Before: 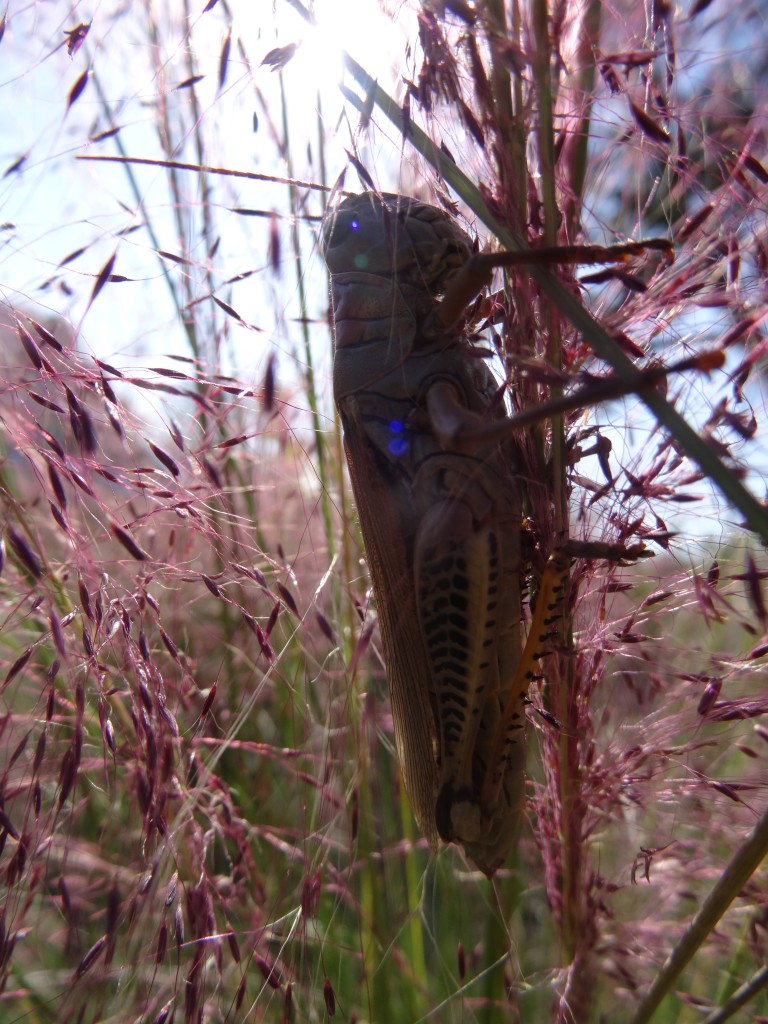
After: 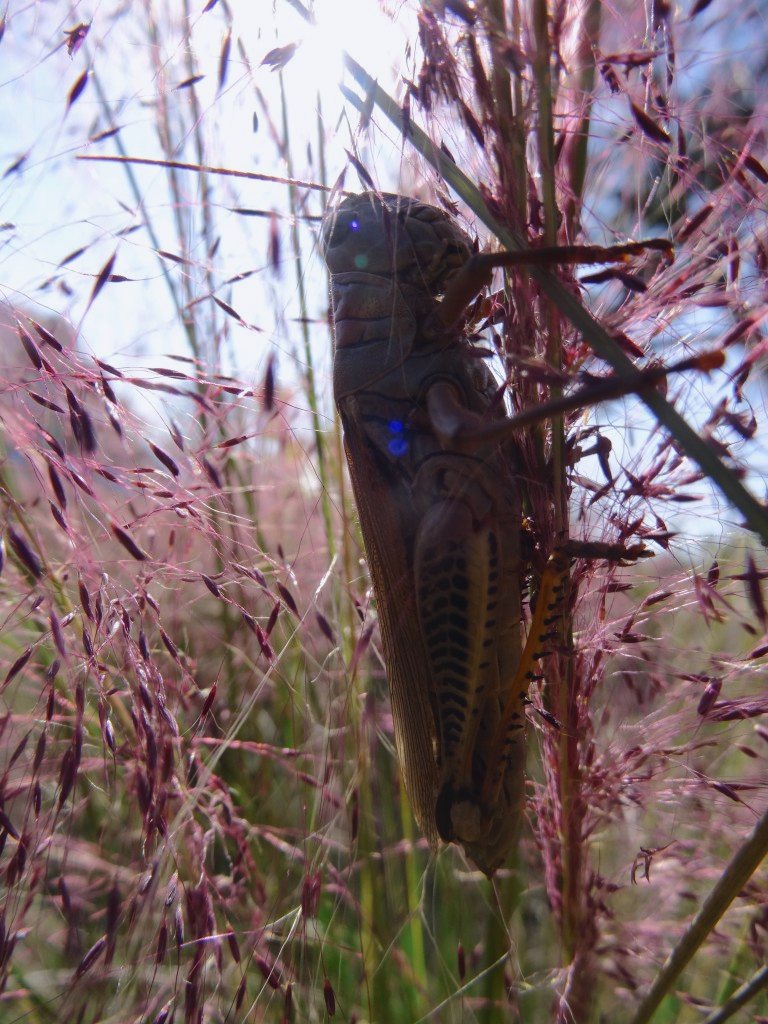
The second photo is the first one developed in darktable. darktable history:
tone curve: curves: ch0 [(0, 0.026) (0.175, 0.178) (0.463, 0.502) (0.796, 0.764) (1, 0.961)]; ch1 [(0, 0) (0.437, 0.398) (0.469, 0.472) (0.505, 0.504) (0.553, 0.552) (1, 1)]; ch2 [(0, 0) (0.505, 0.495) (0.579, 0.579) (1, 1)], color space Lab, independent channels, preserve colors none
